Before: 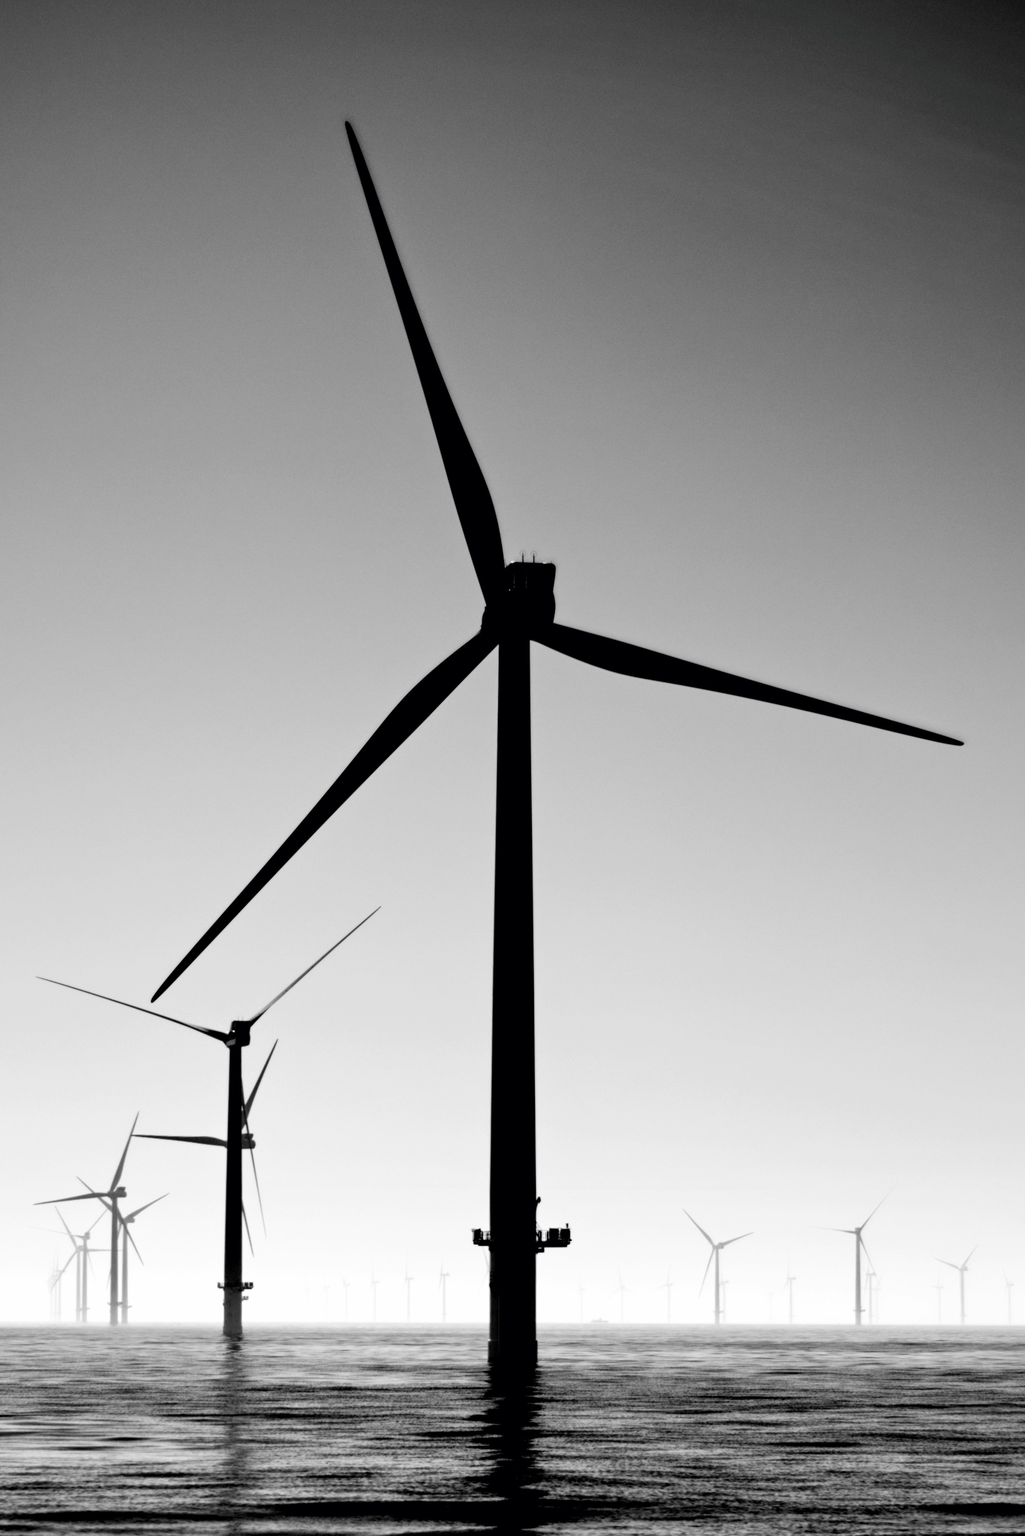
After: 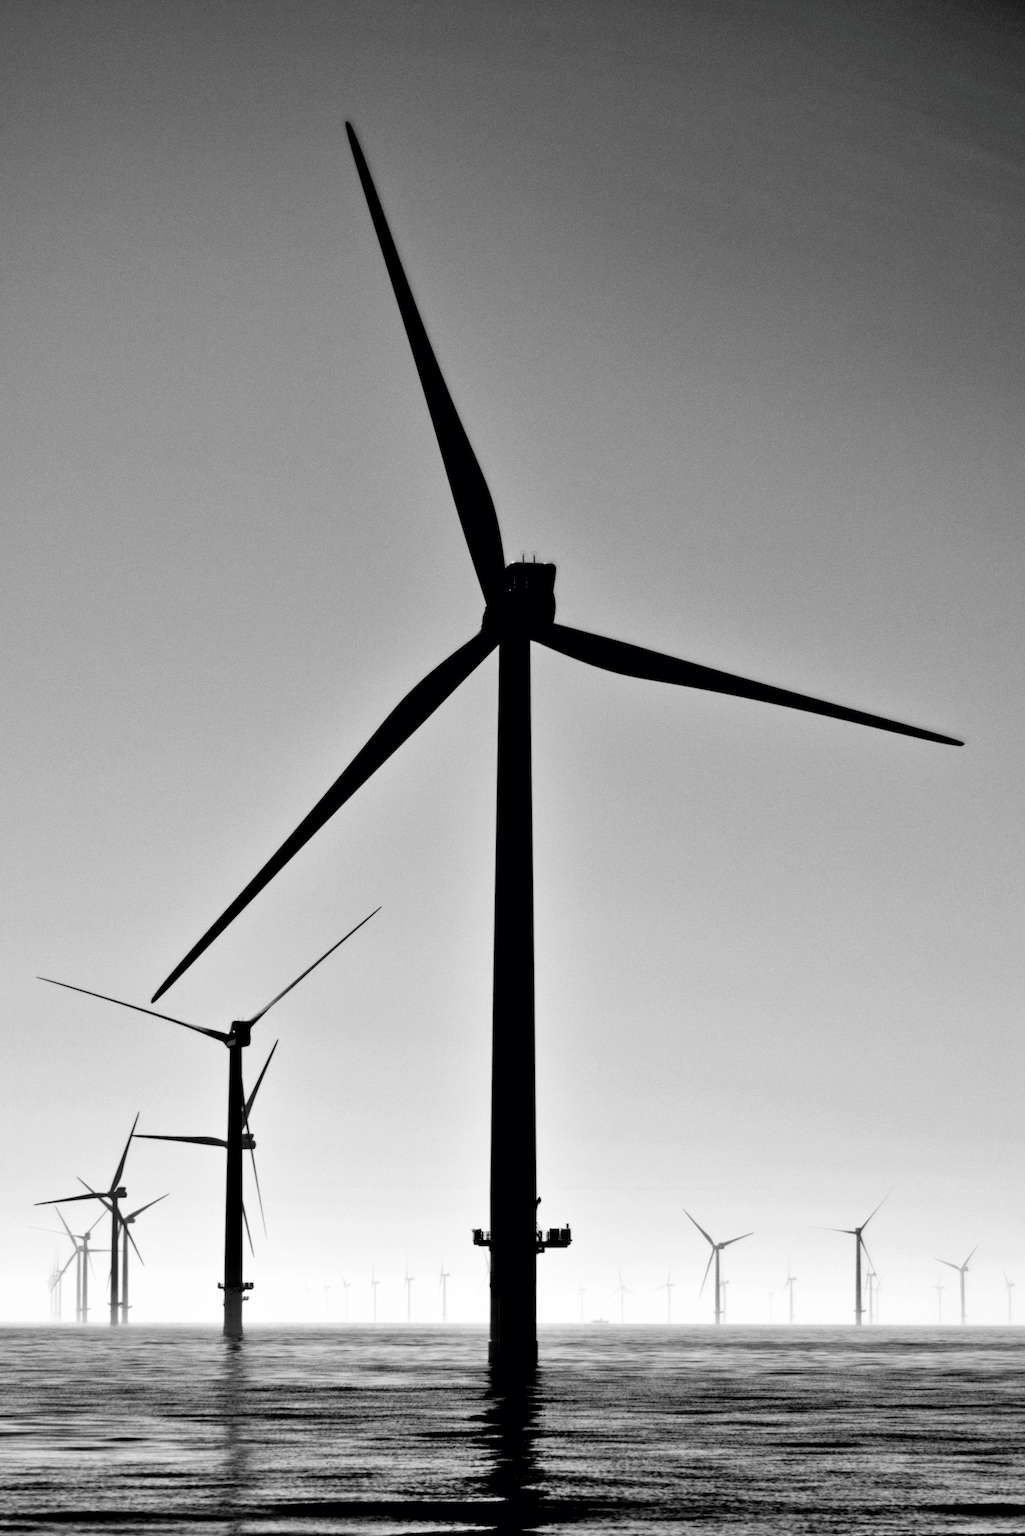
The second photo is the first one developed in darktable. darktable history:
shadows and highlights: soften with gaussian
grain: coarseness 0.09 ISO
exposure: compensate highlight preservation false
